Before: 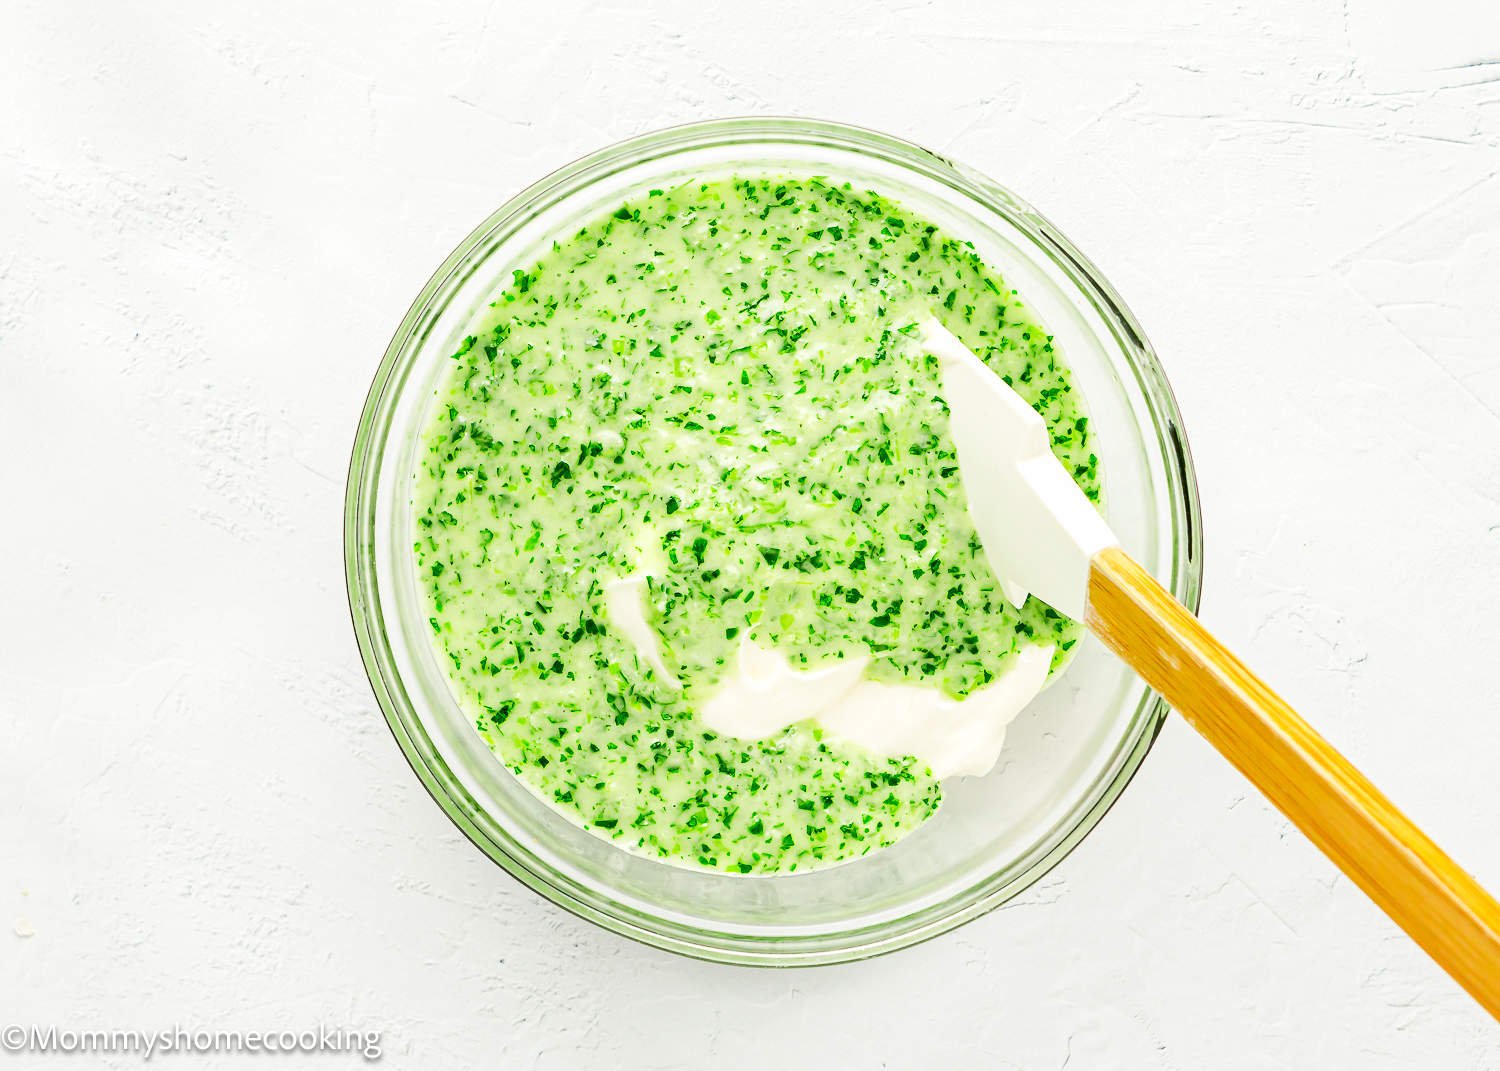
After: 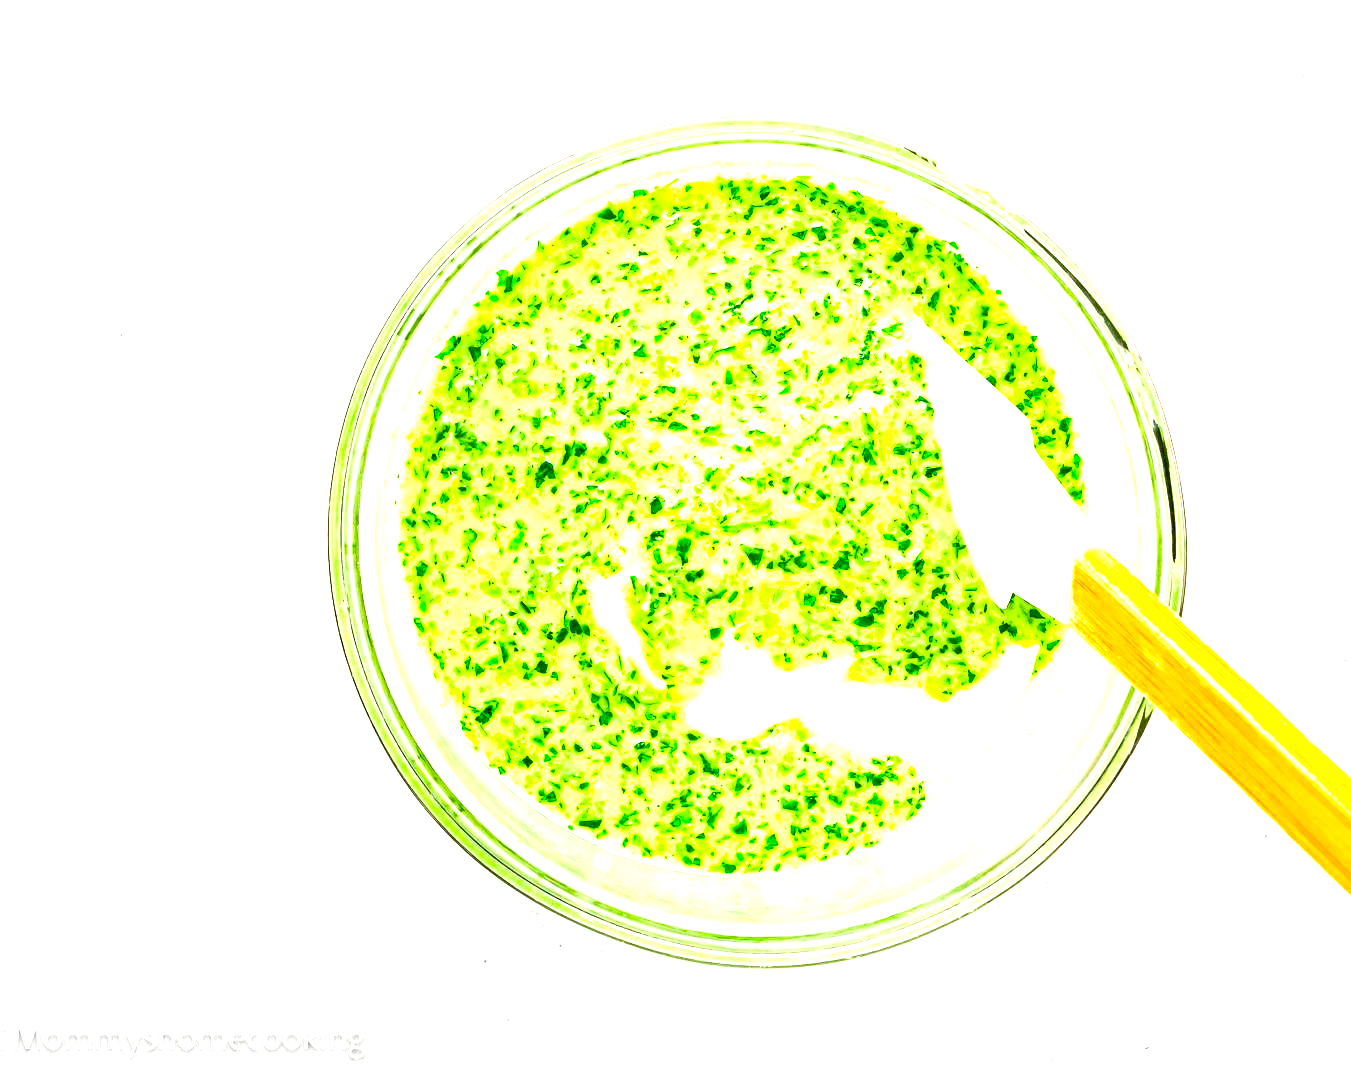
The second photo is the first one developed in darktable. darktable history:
color balance rgb: linear chroma grading › global chroma 15%, perceptual saturation grading › global saturation 30%
crop and rotate: left 1.088%, right 8.807%
exposure: exposure 1 EV, compensate highlight preservation false
